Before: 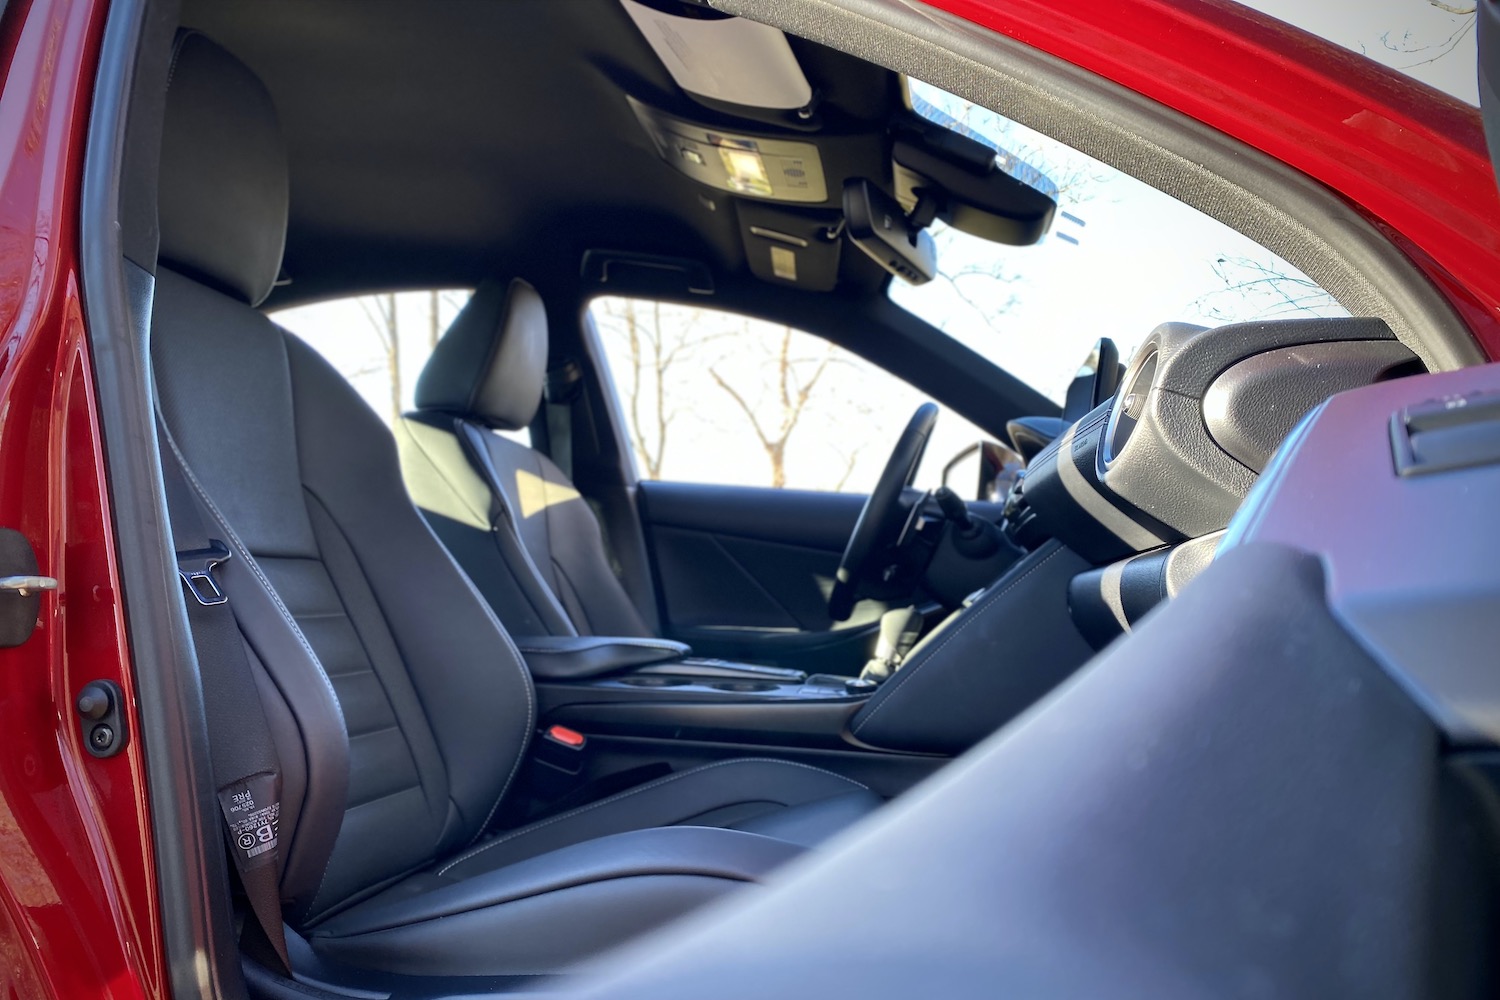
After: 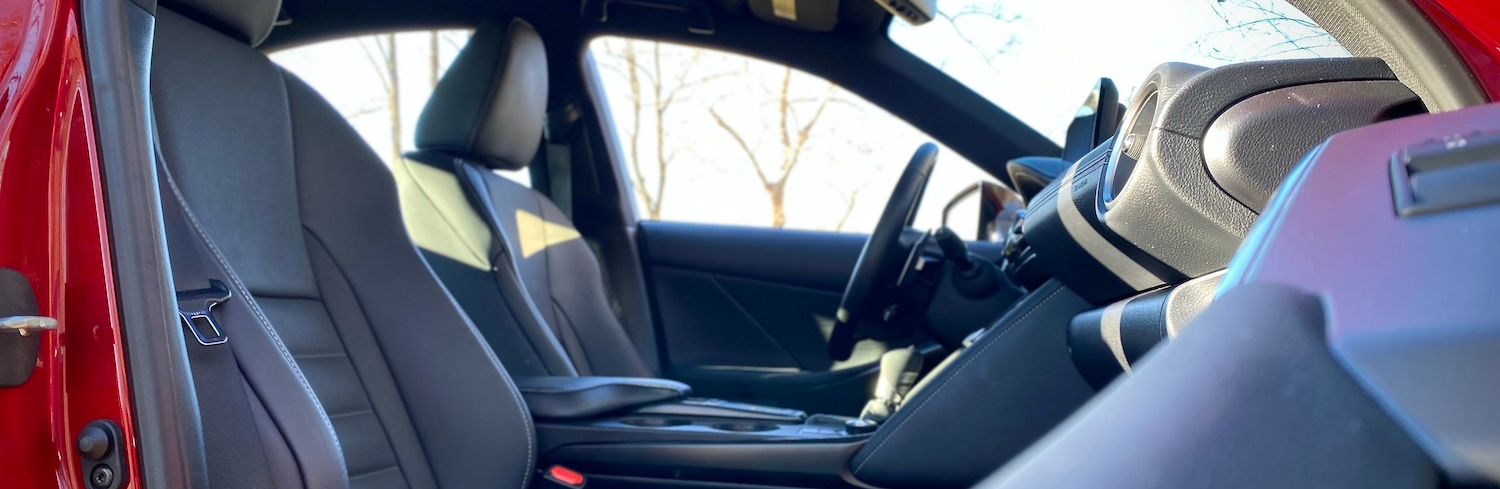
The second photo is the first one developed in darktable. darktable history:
crop and rotate: top 26.083%, bottom 24.975%
